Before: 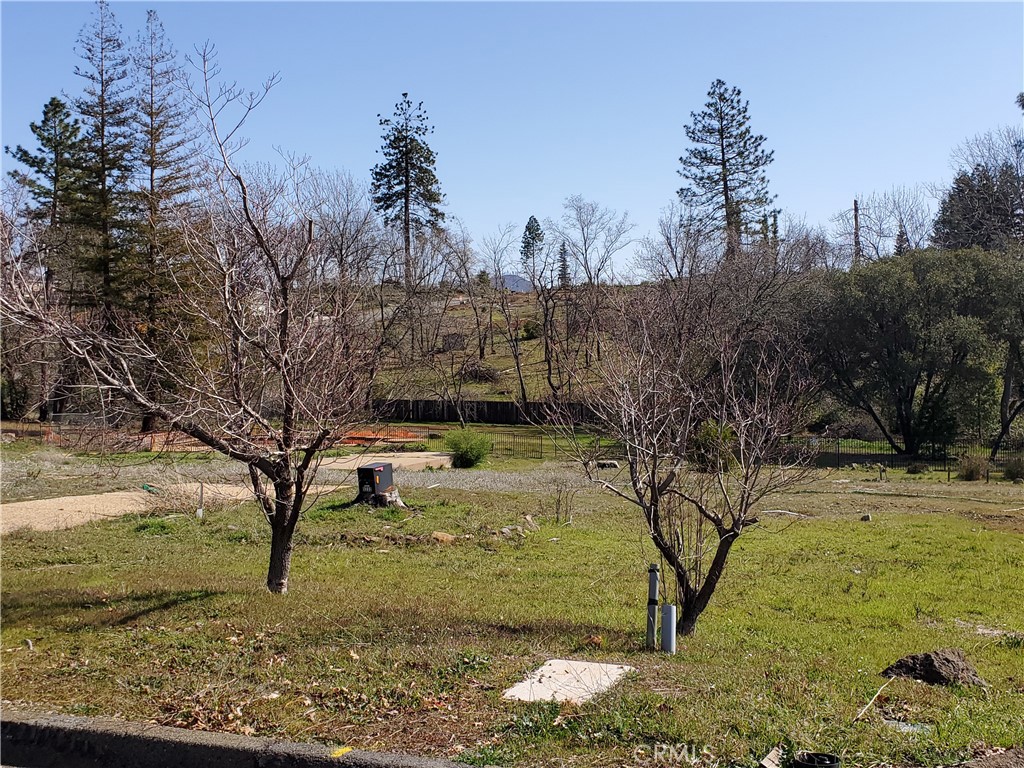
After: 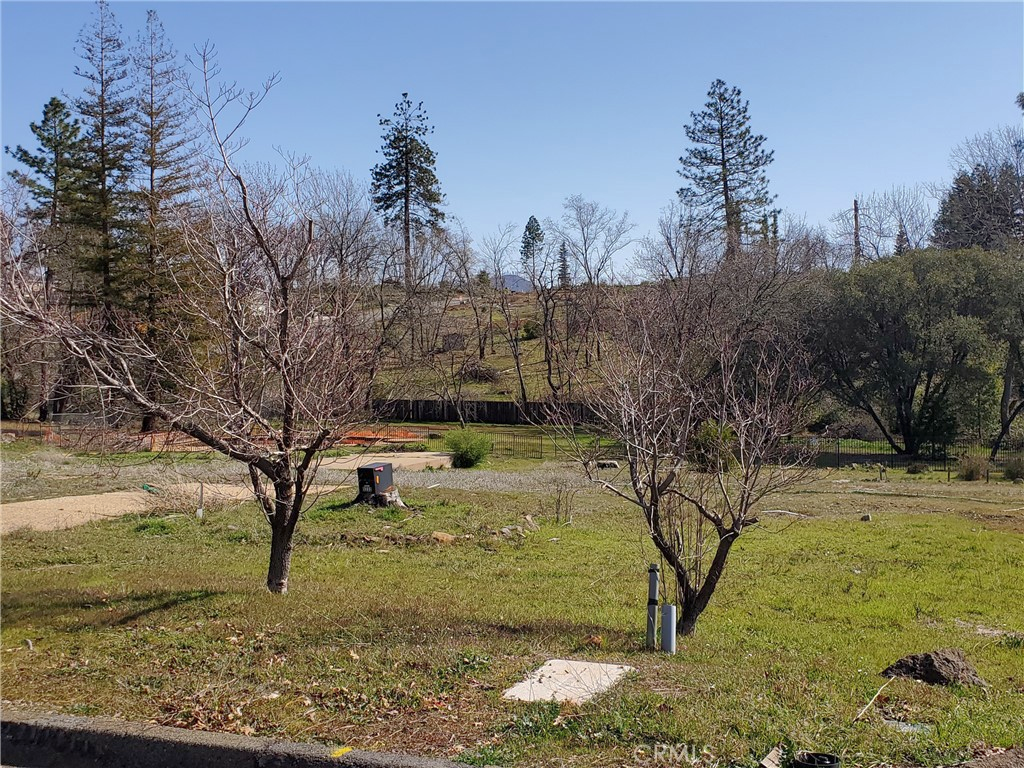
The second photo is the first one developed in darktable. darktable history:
bloom: size 15%, threshold 97%, strength 7%
shadows and highlights: on, module defaults
